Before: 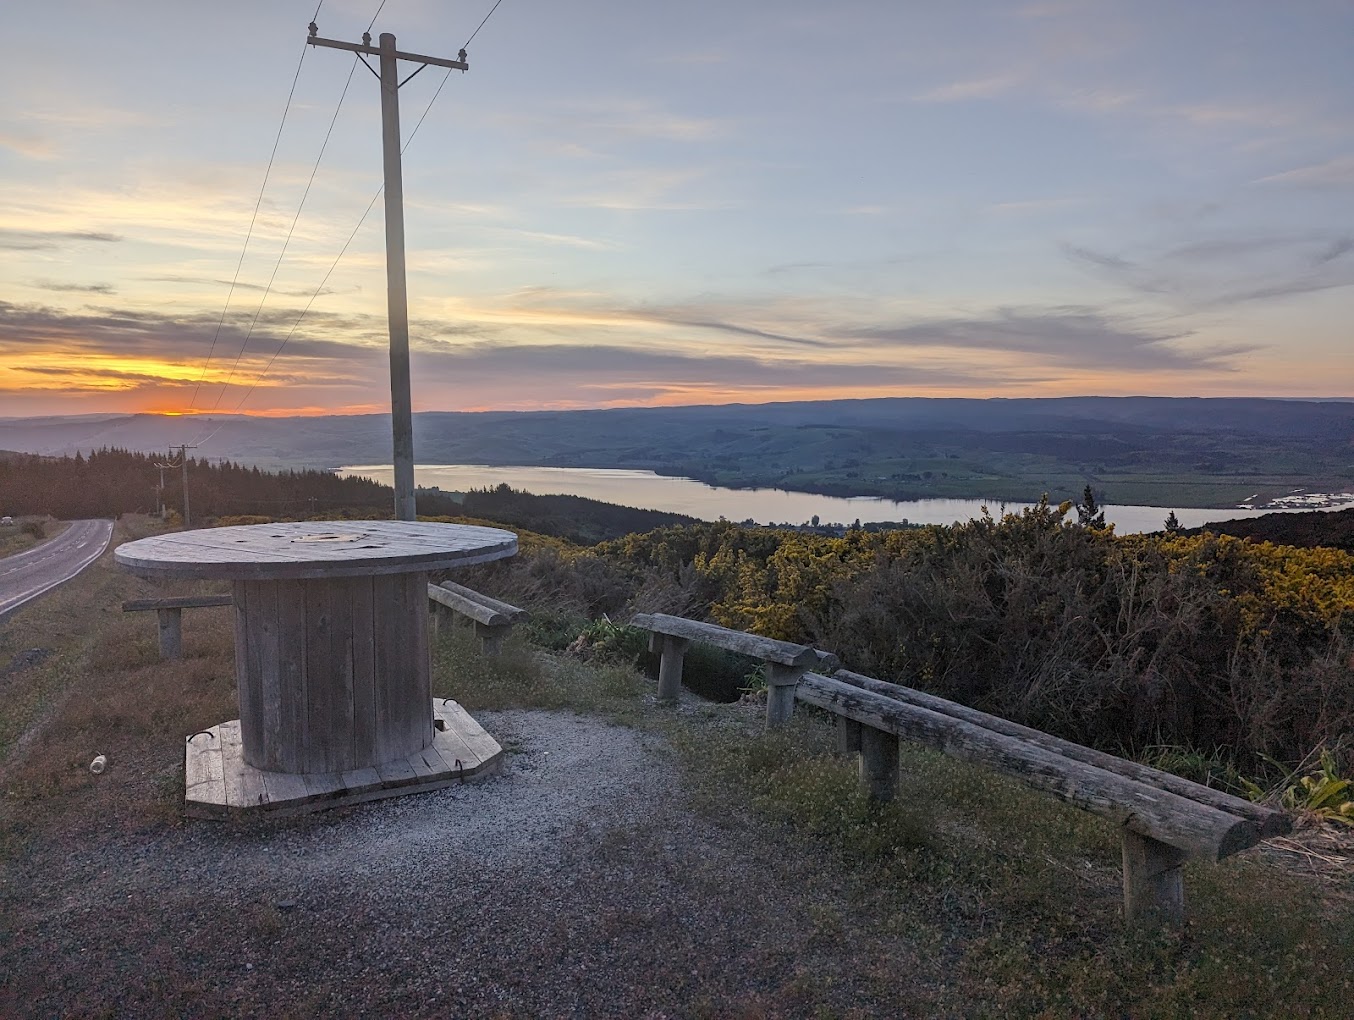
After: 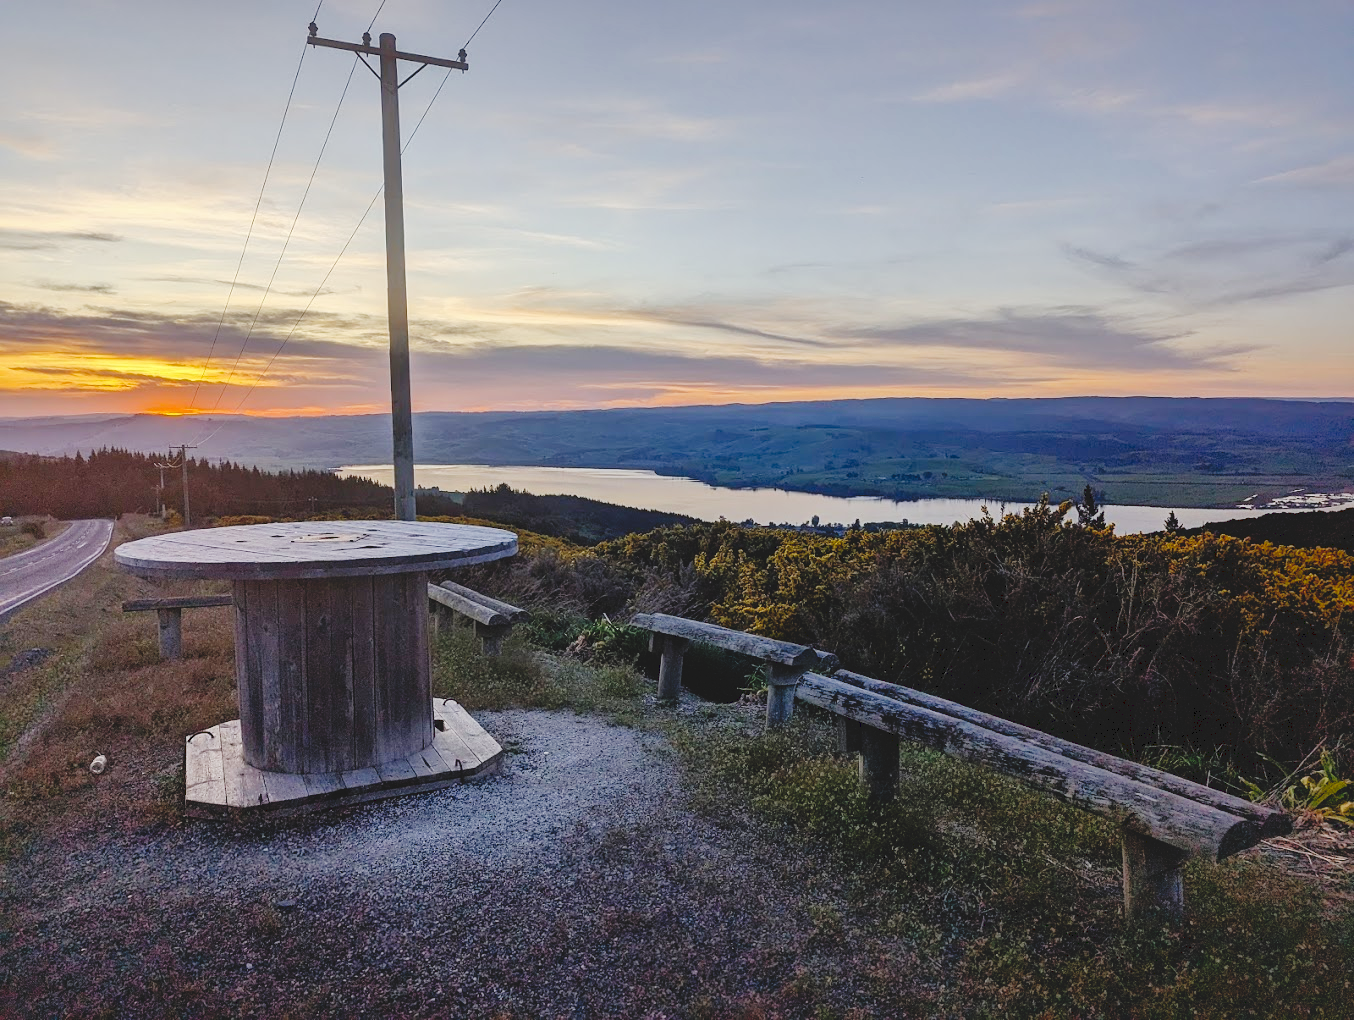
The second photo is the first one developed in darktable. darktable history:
tone curve: curves: ch0 [(0, 0) (0.003, 0.068) (0.011, 0.068) (0.025, 0.068) (0.044, 0.068) (0.069, 0.072) (0.1, 0.072) (0.136, 0.077) (0.177, 0.095) (0.224, 0.126) (0.277, 0.2) (0.335, 0.3) (0.399, 0.407) (0.468, 0.52) (0.543, 0.624) (0.623, 0.721) (0.709, 0.811) (0.801, 0.88) (0.898, 0.942) (1, 1)], preserve colors none
shadows and highlights: on, module defaults
